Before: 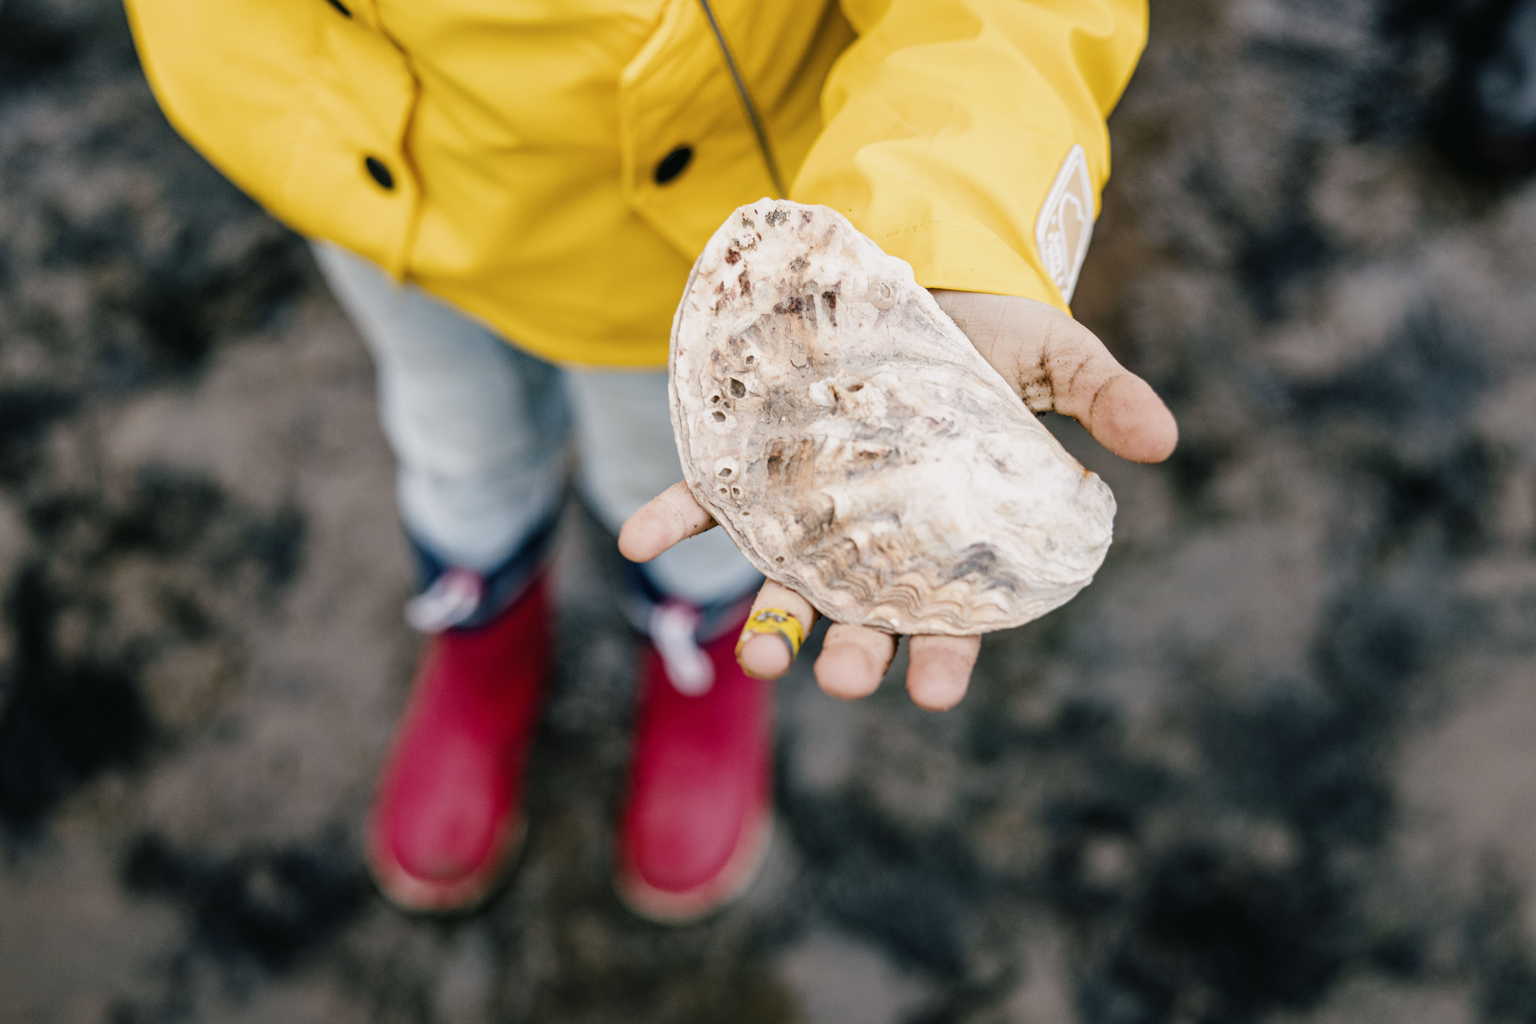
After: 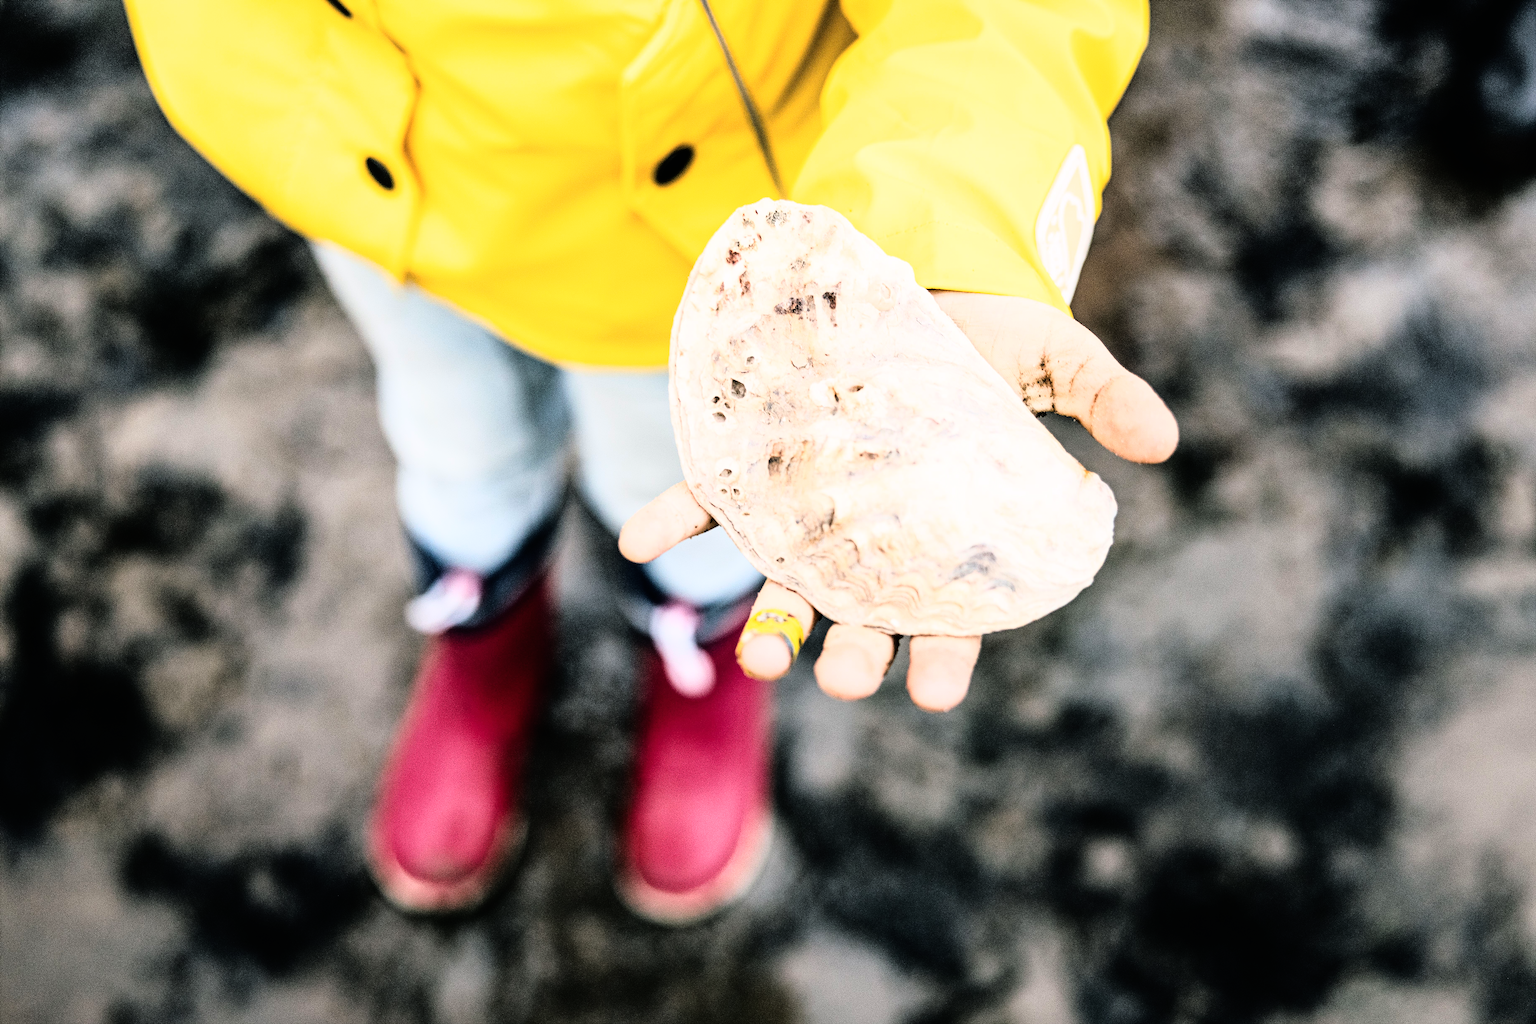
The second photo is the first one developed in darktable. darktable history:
sharpen: radius 1.967
rgb curve: curves: ch0 [(0, 0) (0.21, 0.15) (0.24, 0.21) (0.5, 0.75) (0.75, 0.96) (0.89, 0.99) (1, 1)]; ch1 [(0, 0.02) (0.21, 0.13) (0.25, 0.2) (0.5, 0.67) (0.75, 0.9) (0.89, 0.97) (1, 1)]; ch2 [(0, 0.02) (0.21, 0.13) (0.25, 0.2) (0.5, 0.67) (0.75, 0.9) (0.89, 0.97) (1, 1)], compensate middle gray true
